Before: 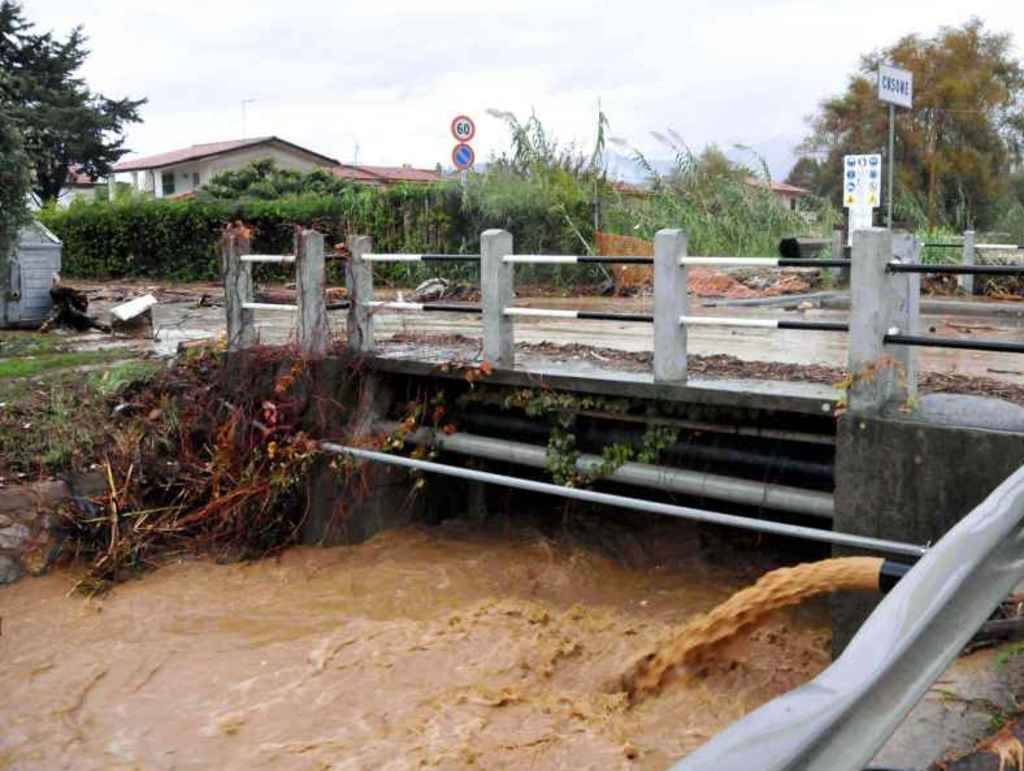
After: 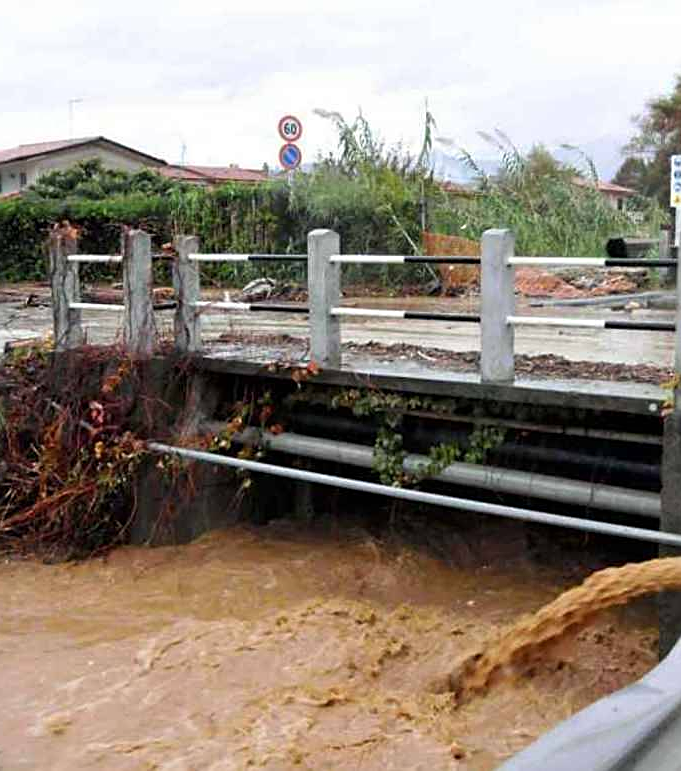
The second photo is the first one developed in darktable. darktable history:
crop: left 16.899%, right 16.556%
tone equalizer: on, module defaults
sharpen: on, module defaults
